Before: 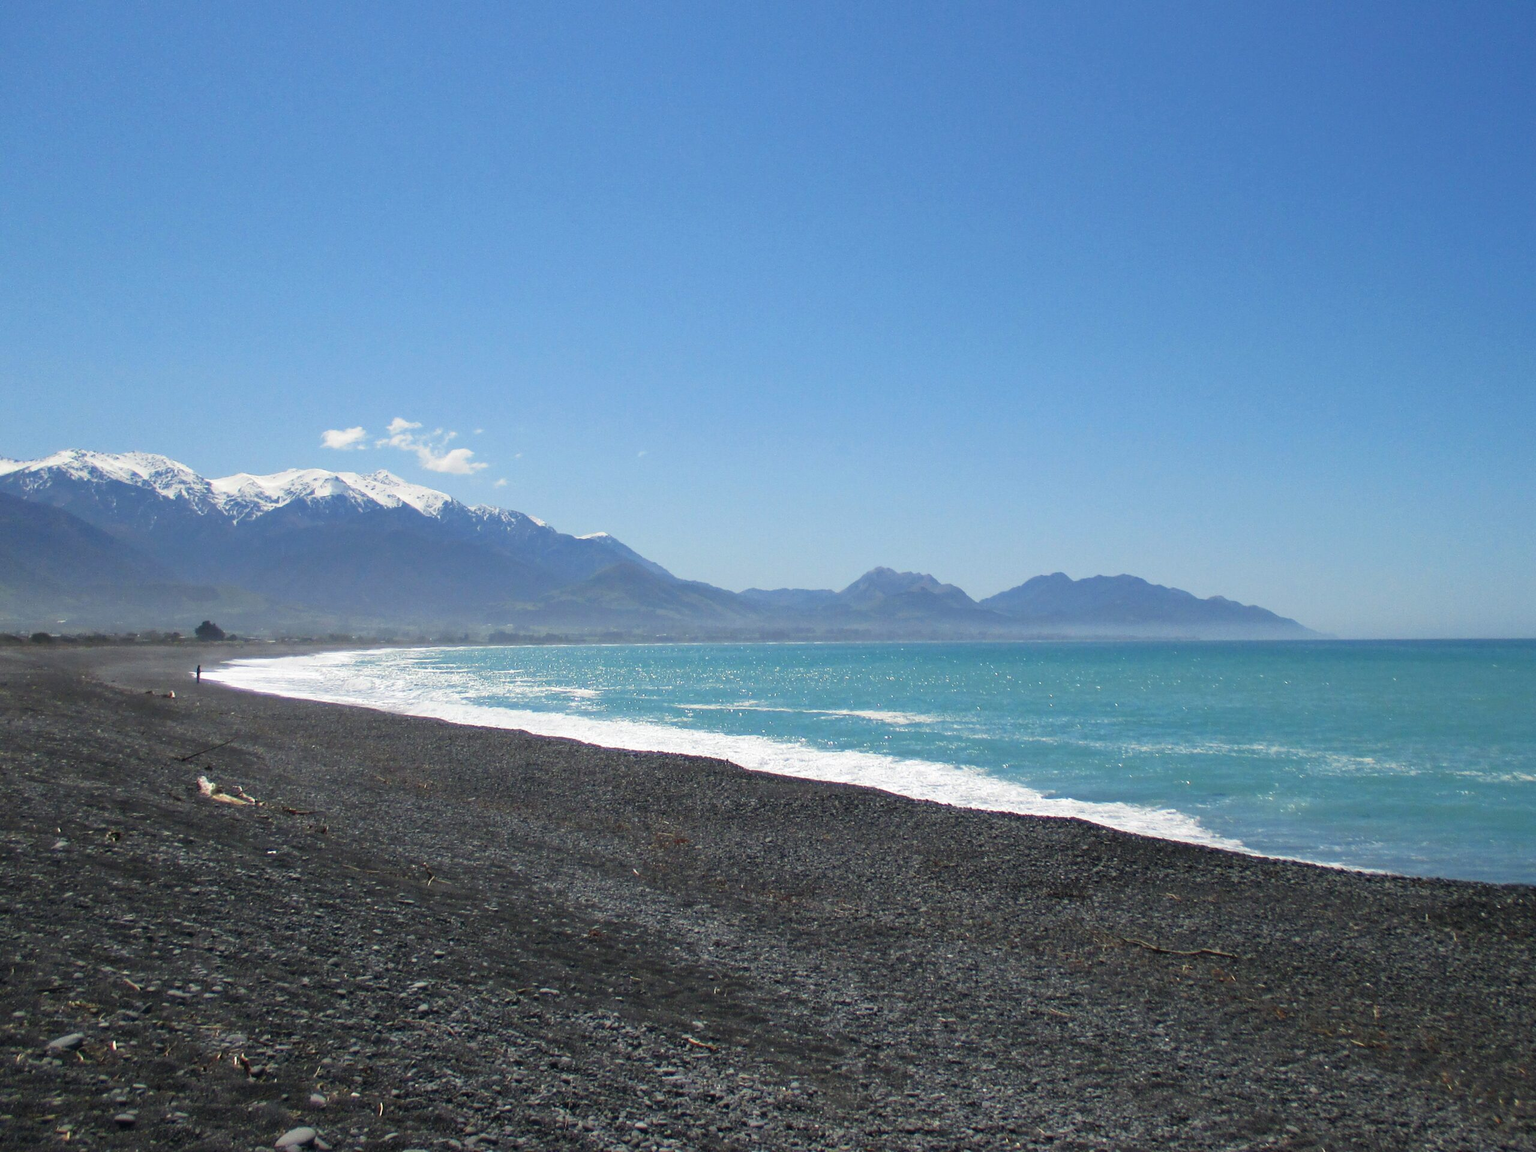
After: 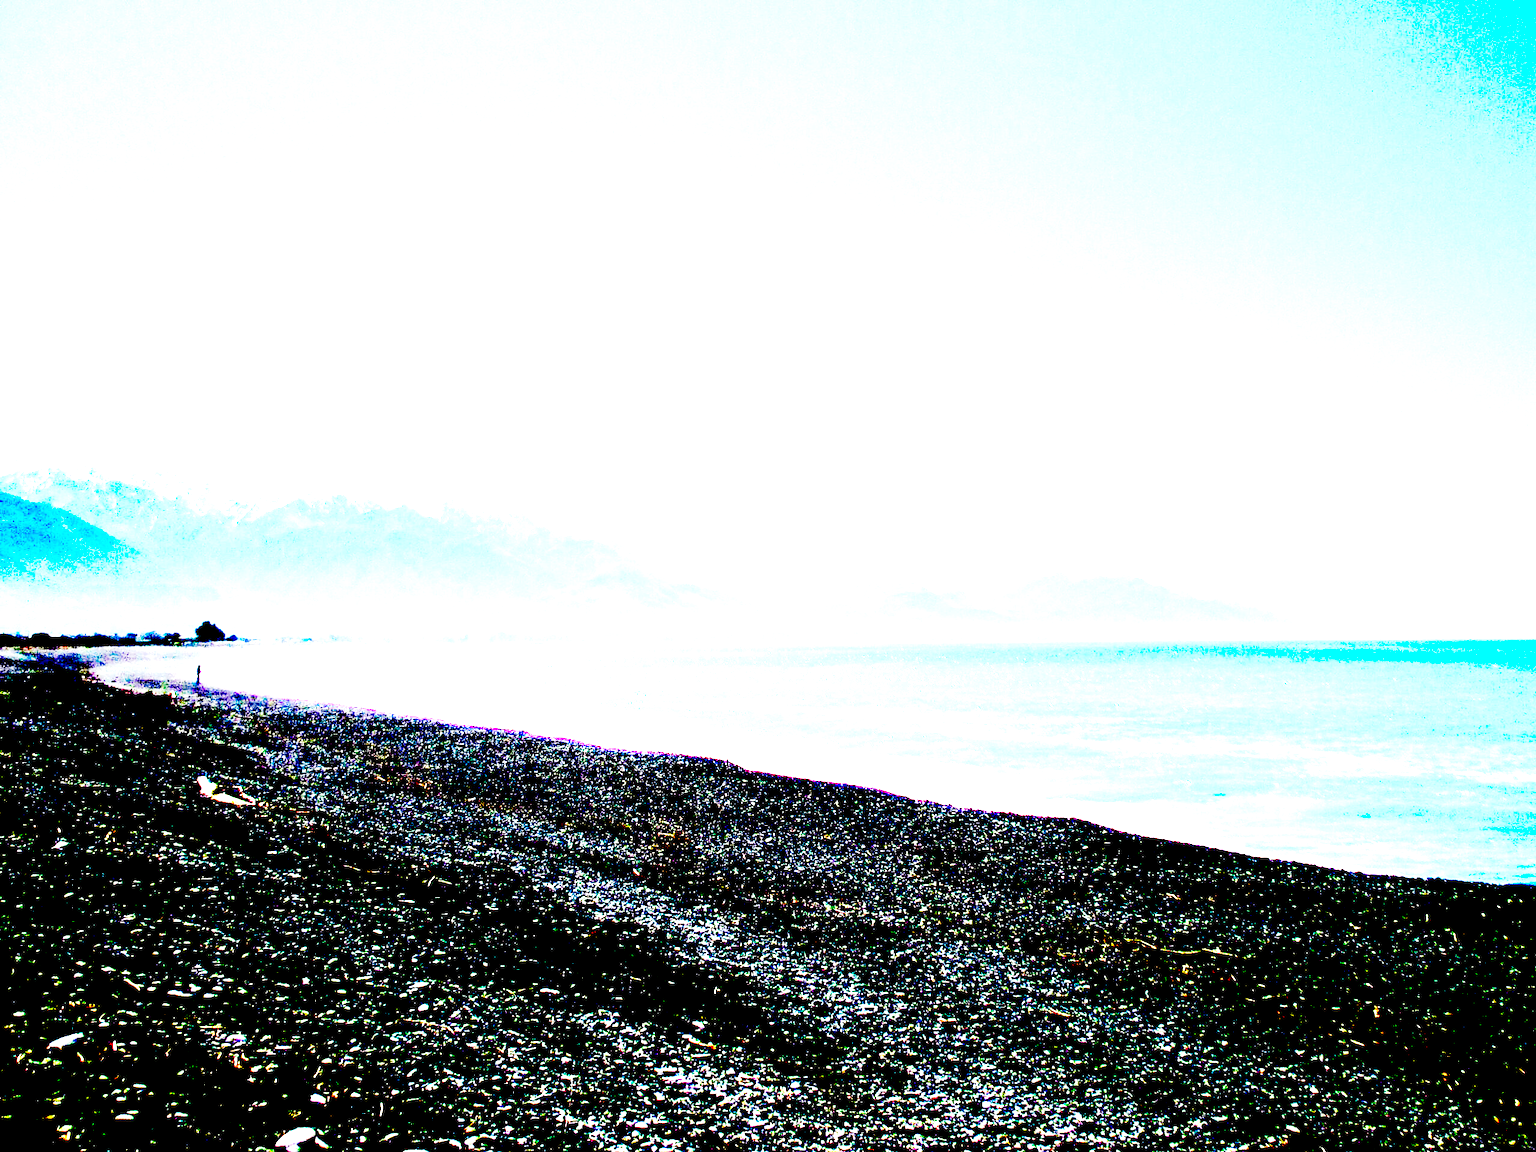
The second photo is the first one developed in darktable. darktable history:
exposure: black level correction 0.099, exposure 2.967 EV, compensate highlight preservation false
base curve: curves: ch0 [(0, 0) (0.088, 0.125) (0.176, 0.251) (0.354, 0.501) (0.613, 0.749) (1, 0.877)], preserve colors none
